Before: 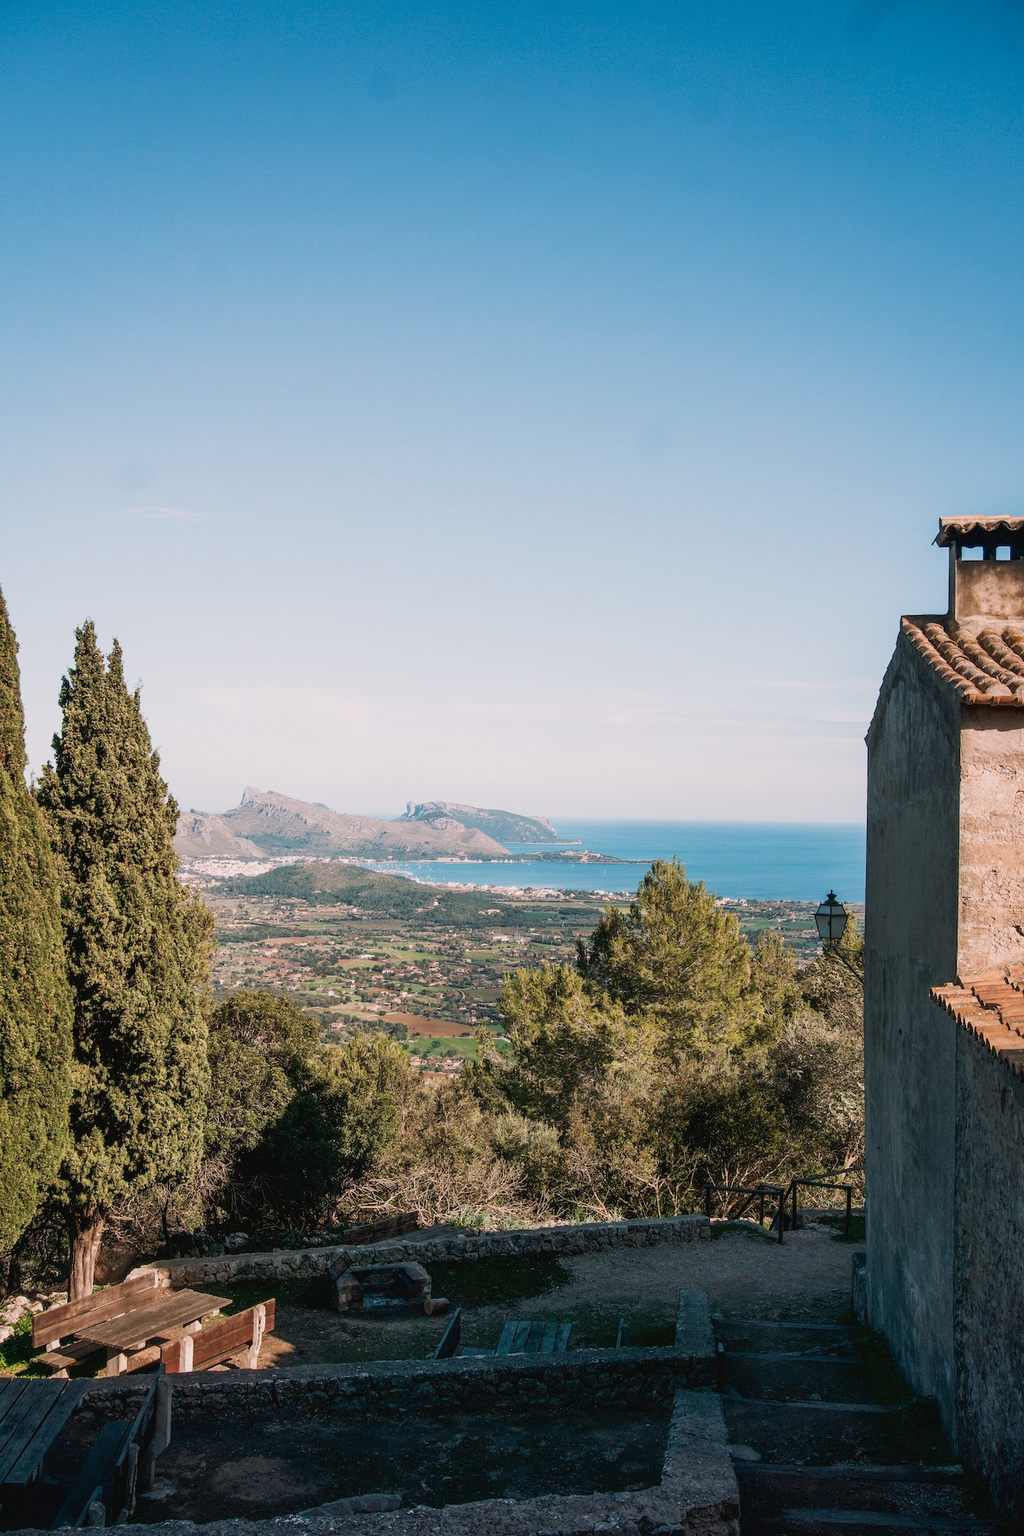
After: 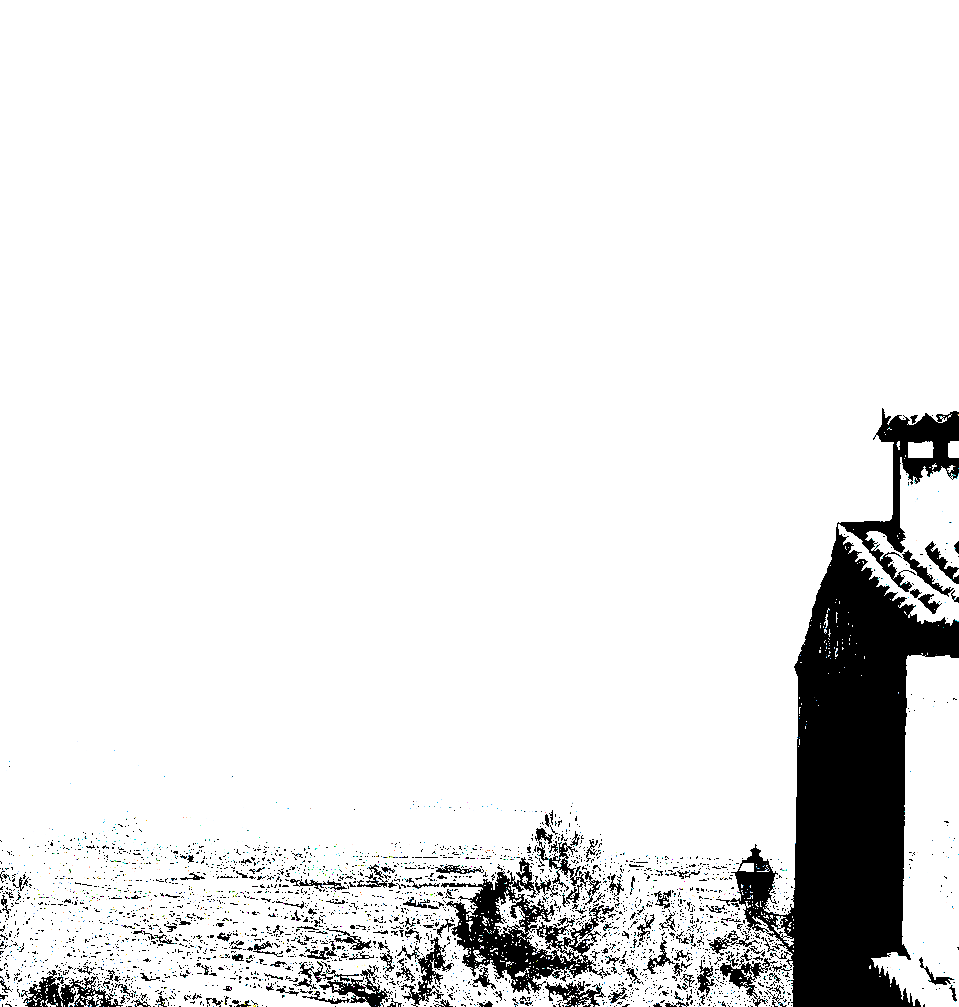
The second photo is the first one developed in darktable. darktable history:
tone equalizer: -8 EV -0.725 EV, -7 EV -0.732 EV, -6 EV -0.637 EV, -5 EV -0.363 EV, -3 EV 0.378 EV, -2 EV 0.6 EV, -1 EV 0.699 EV, +0 EV 0.735 EV, mask exposure compensation -0.506 EV
exposure: black level correction 0.1, exposure 3.091 EV, compensate highlight preservation false
crop: left 18.299%, top 11.11%, right 1.772%, bottom 32.936%
sharpen: on, module defaults
filmic rgb: black relative exposure -3.72 EV, white relative exposure 2.75 EV, dynamic range scaling -6.03%, hardness 3.05, contrast in shadows safe
